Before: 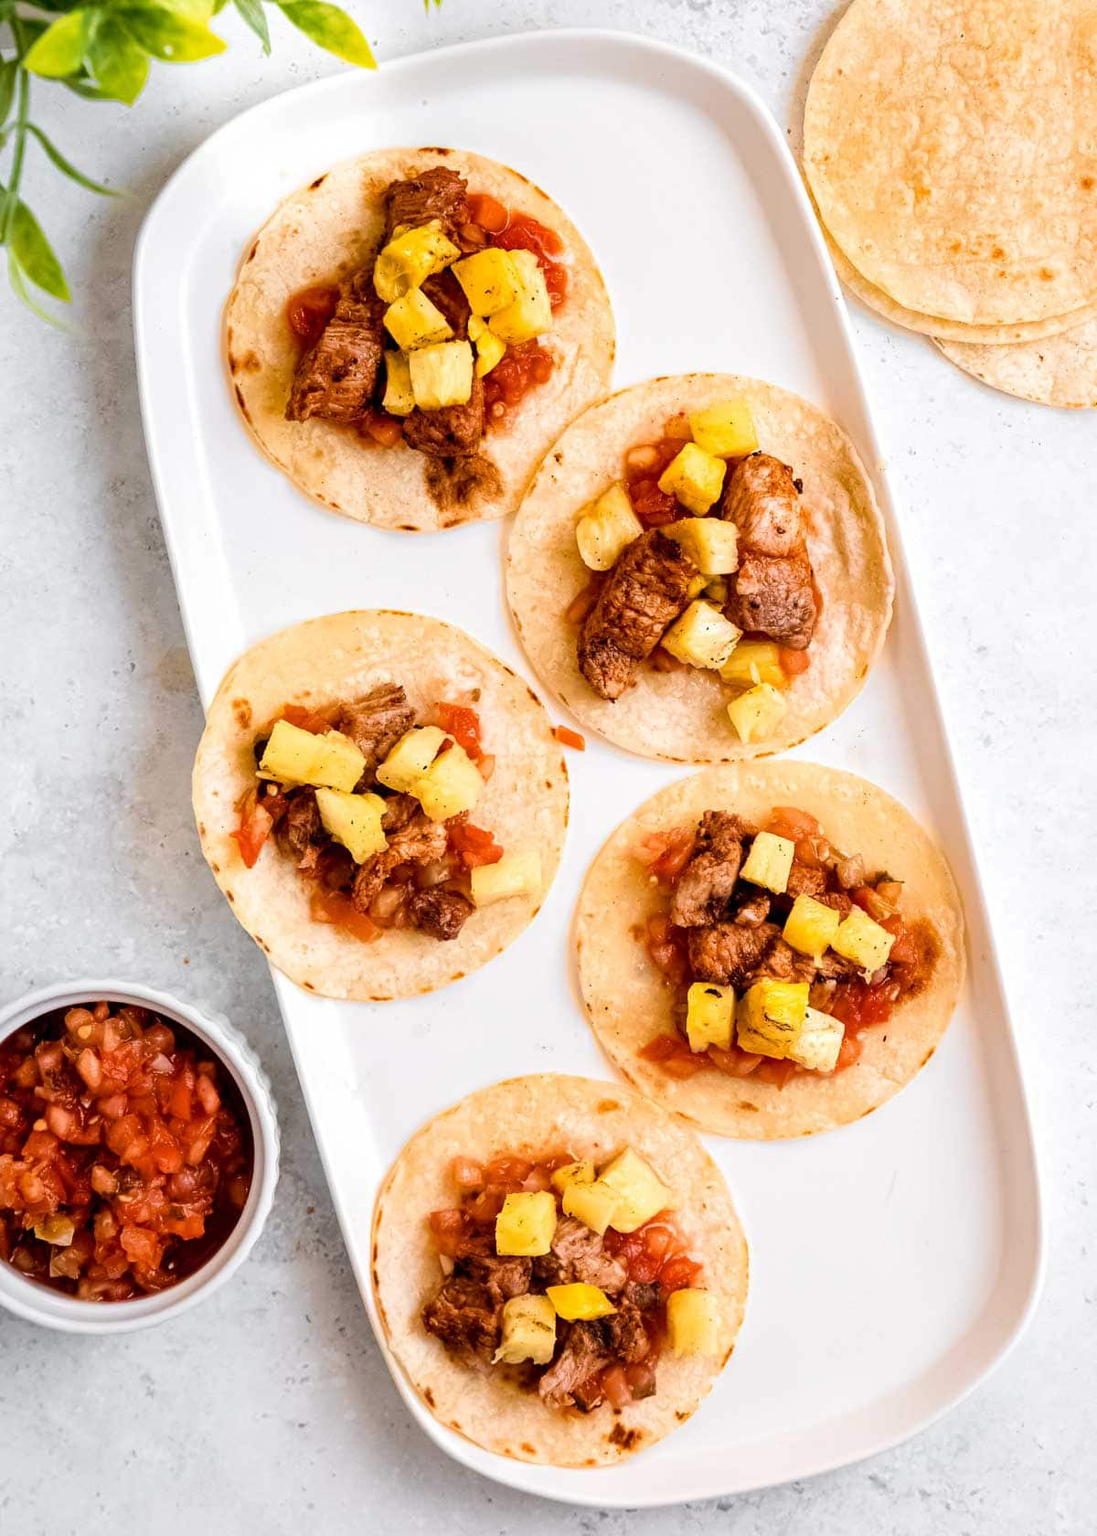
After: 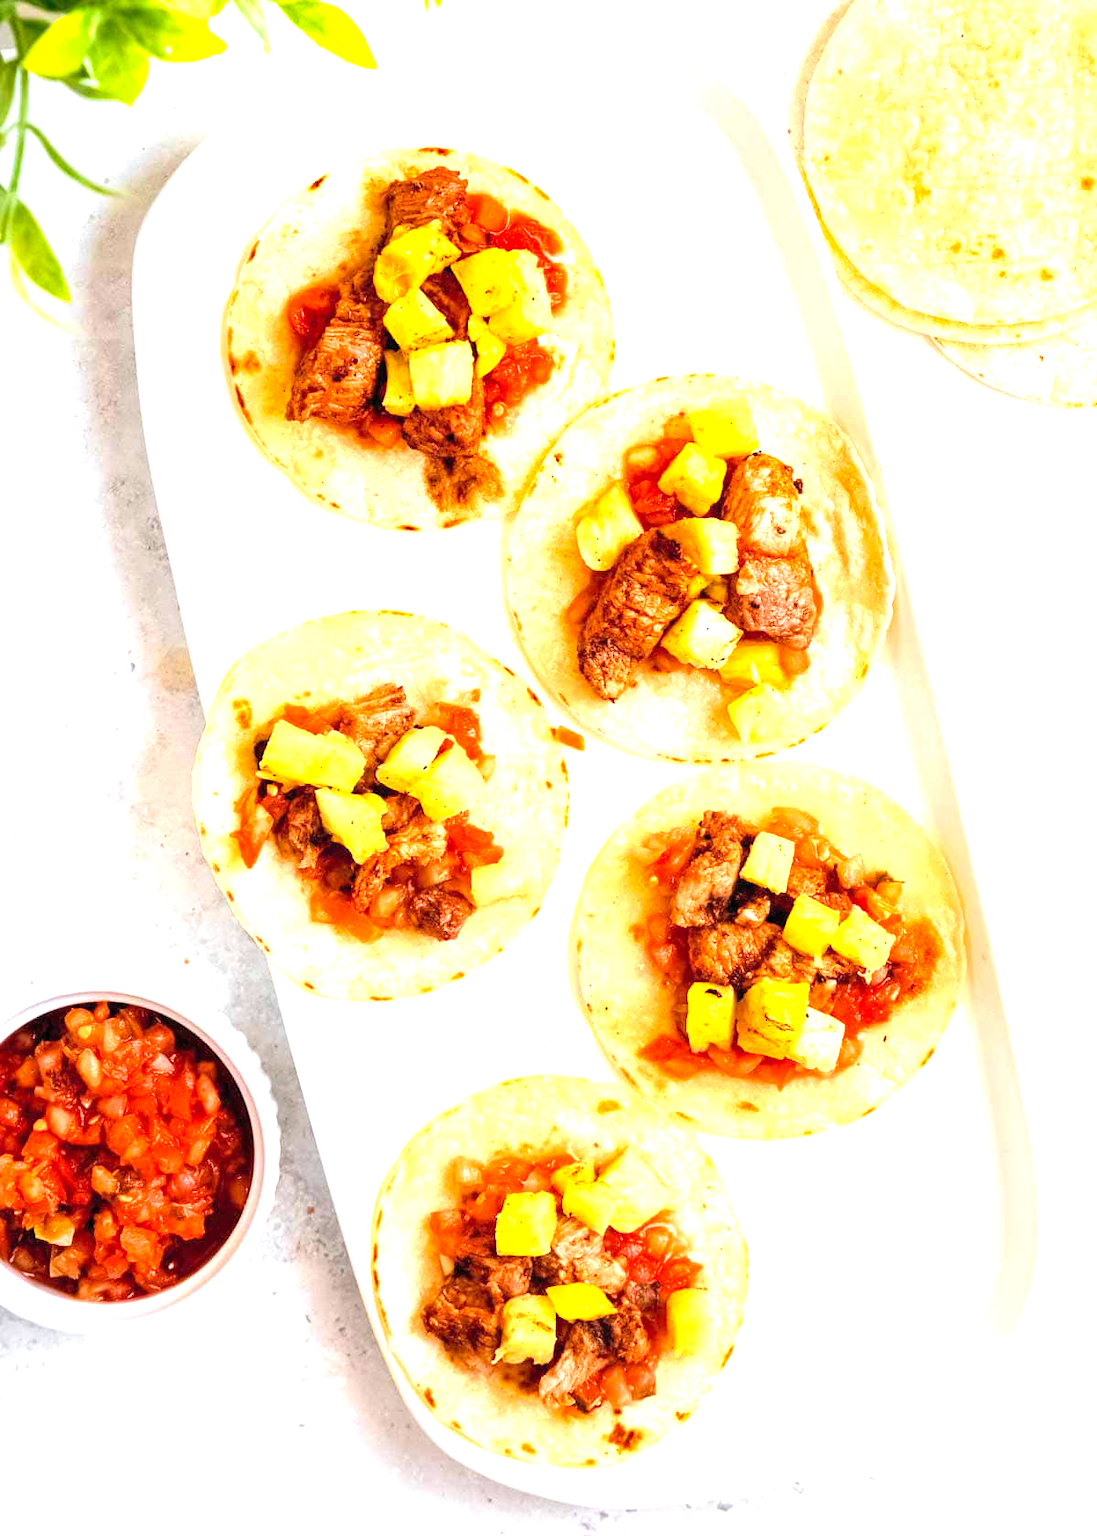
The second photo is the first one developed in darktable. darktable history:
contrast brightness saturation: brightness 0.09, saturation 0.19
exposure: exposure 1.15 EV, compensate highlight preservation false
